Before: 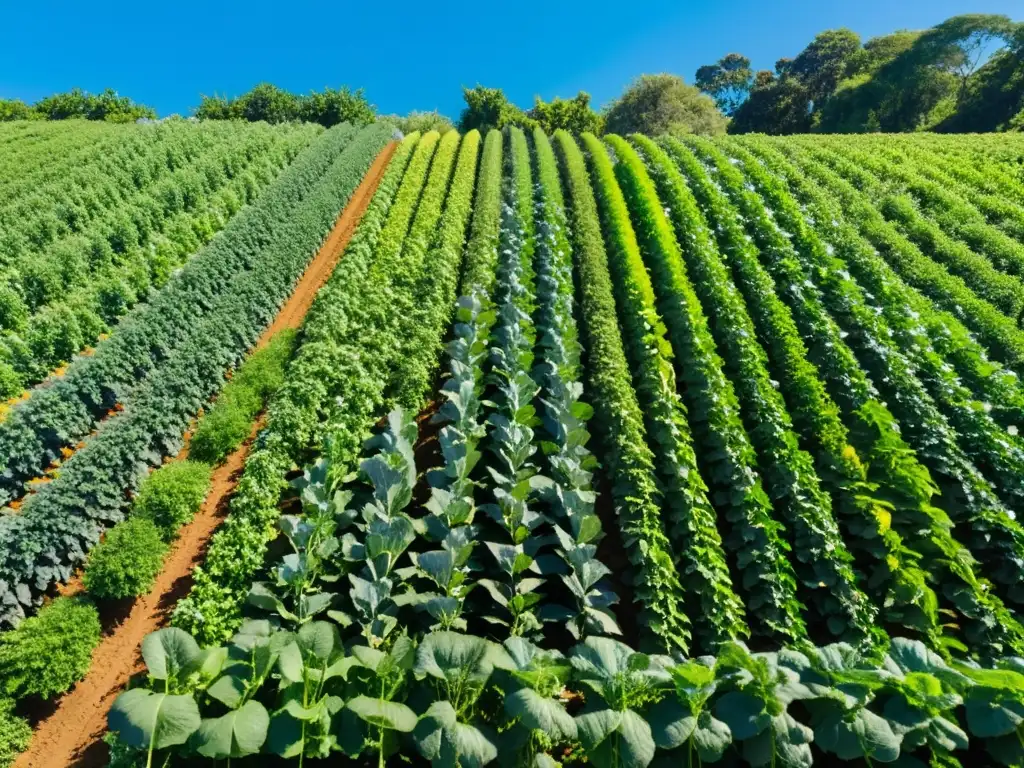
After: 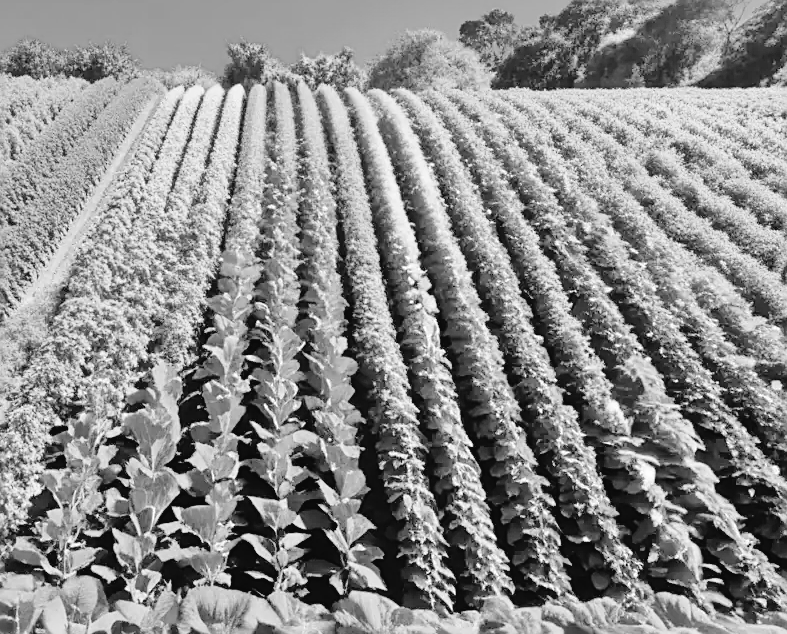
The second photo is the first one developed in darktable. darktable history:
tone equalizer: -7 EV 0.141 EV, -6 EV 0.625 EV, -5 EV 1.13 EV, -4 EV 1.33 EV, -3 EV 1.18 EV, -2 EV 0.6 EV, -1 EV 0.145 EV
color correction: highlights a* -20.62, highlights b* 20.08, shadows a* 19.6, shadows b* -20.89, saturation 0.406
crop: left 23.123%, top 5.875%, bottom 11.534%
color zones: curves: ch0 [(0.002, 0.593) (0.143, 0.417) (0.285, 0.541) (0.455, 0.289) (0.608, 0.327) (0.727, 0.283) (0.869, 0.571) (1, 0.603)]; ch1 [(0, 0) (0.143, 0) (0.286, 0) (0.429, 0) (0.571, 0) (0.714, 0) (0.857, 0)]
sharpen: amount 0.553
tone curve: curves: ch0 [(0, 0.026) (0.104, 0.1) (0.233, 0.262) (0.398, 0.507) (0.498, 0.621) (0.65, 0.757) (0.835, 0.883) (1, 0.961)]; ch1 [(0, 0) (0.346, 0.307) (0.408, 0.369) (0.453, 0.457) (0.482, 0.476) (0.502, 0.498) (0.521, 0.503) (0.553, 0.554) (0.638, 0.646) (0.693, 0.727) (1, 1)]; ch2 [(0, 0) (0.366, 0.337) (0.434, 0.46) (0.485, 0.494) (0.5, 0.494) (0.511, 0.508) (0.537, 0.55) (0.579, 0.599) (0.663, 0.67) (1, 1)], preserve colors none
exposure: exposure 0.086 EV, compensate exposure bias true, compensate highlight preservation false
velvia: on, module defaults
